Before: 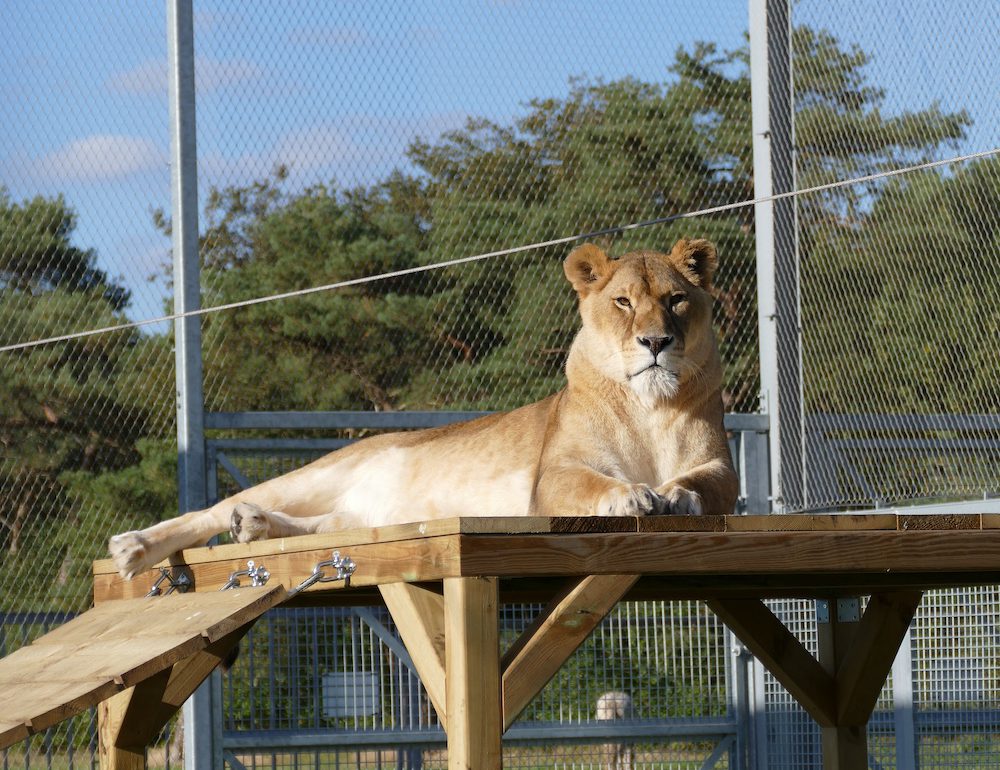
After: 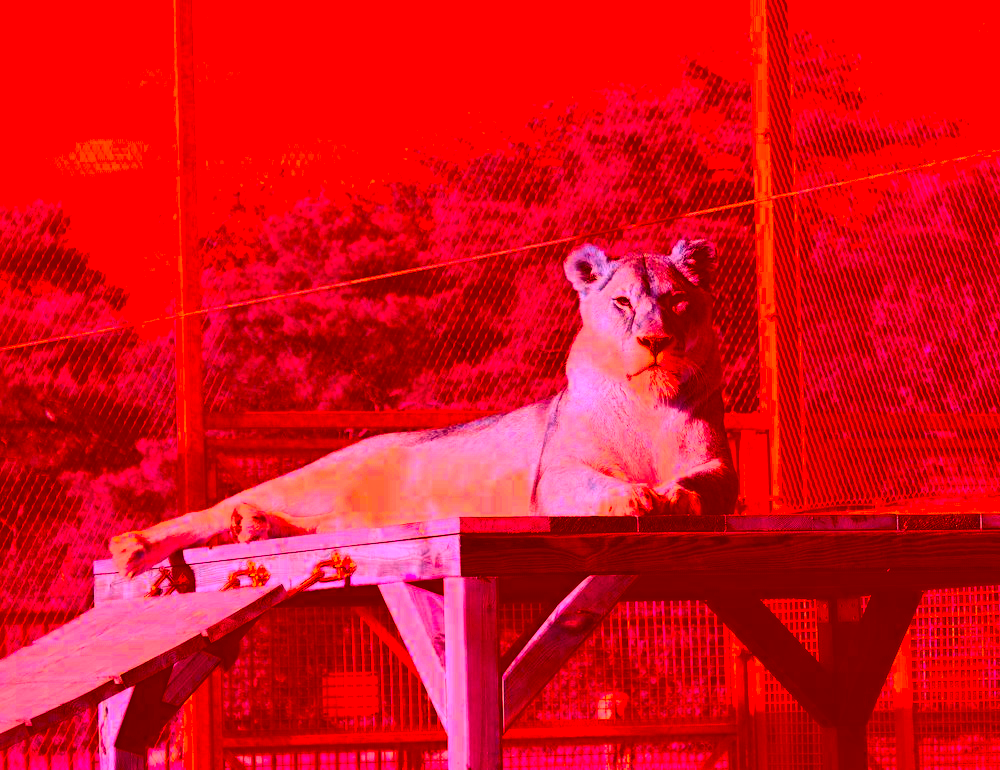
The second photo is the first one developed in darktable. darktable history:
contrast brightness saturation: contrast 0.397, brightness 0.053, saturation 0.247
color correction: highlights a* -39.45, highlights b* -39.53, shadows a* -39.29, shadows b* -40, saturation -2.99
